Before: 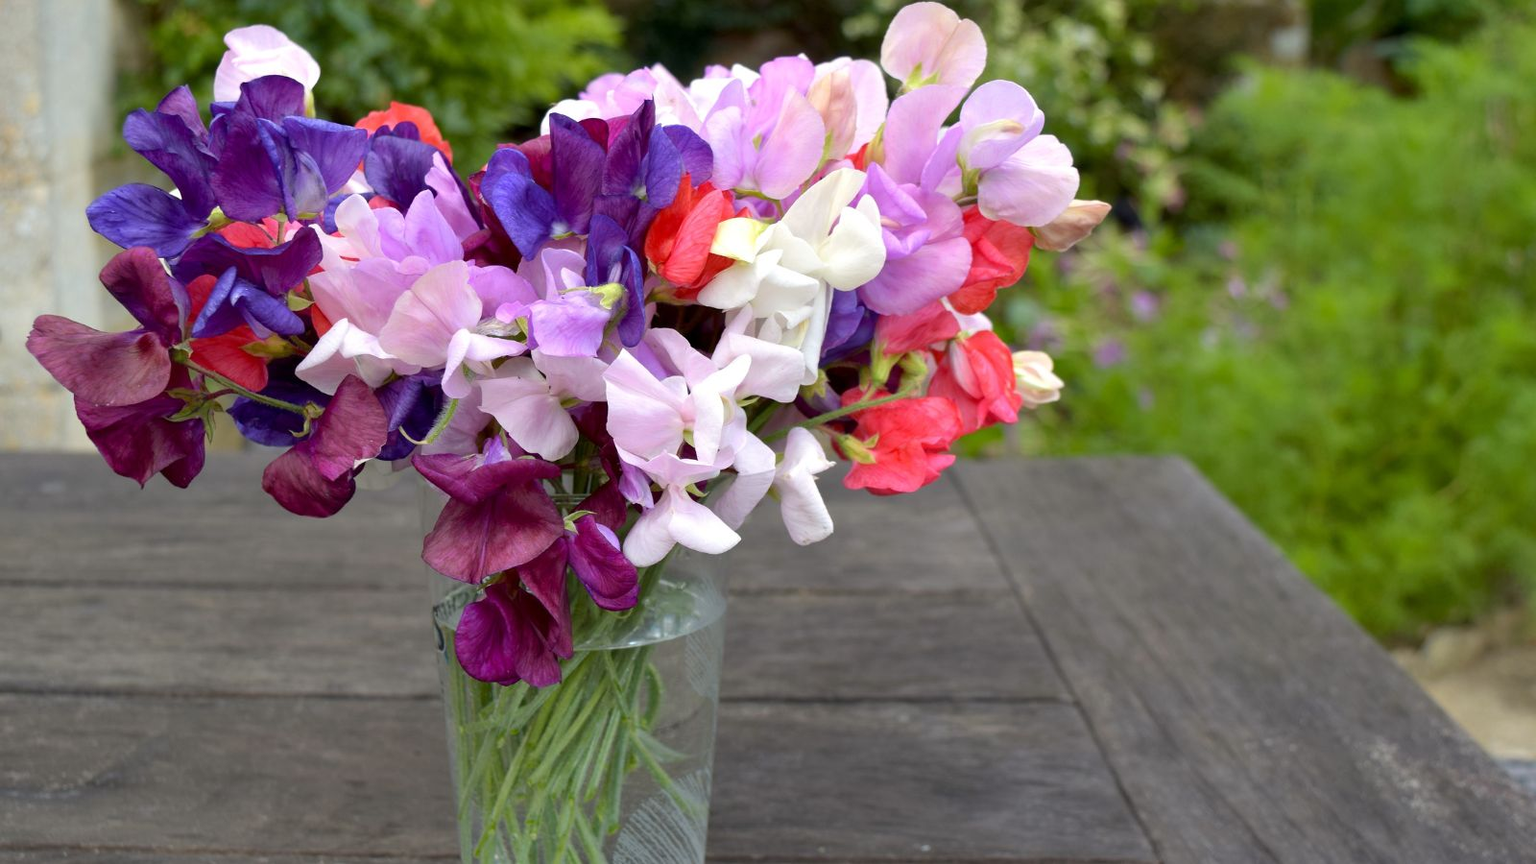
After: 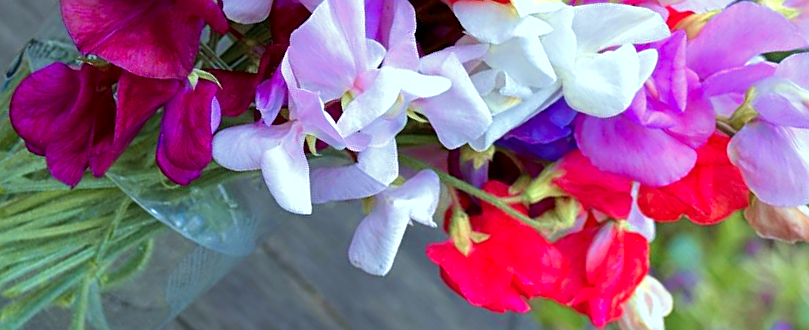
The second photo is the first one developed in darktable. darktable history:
crop and rotate: angle -44.62°, top 16.472%, right 0.787%, bottom 11.629%
shadows and highlights: shadows 19.91, highlights -19.3, soften with gaussian
color correction: highlights b* 0.006, saturation 1.34
color calibration: illuminant Planckian (black body), x 0.375, y 0.374, temperature 4113.3 K
sharpen: on, module defaults
velvia: on, module defaults
color zones: curves: ch0 [(0, 0.473) (0.001, 0.473) (0.226, 0.548) (0.4, 0.589) (0.525, 0.54) (0.728, 0.403) (0.999, 0.473) (1, 0.473)]; ch1 [(0, 0.619) (0.001, 0.619) (0.234, 0.388) (0.4, 0.372) (0.528, 0.422) (0.732, 0.53) (0.999, 0.619) (1, 0.619)]; ch2 [(0, 0.547) (0.001, 0.547) (0.226, 0.45) (0.4, 0.525) (0.525, 0.585) (0.8, 0.511) (0.999, 0.547) (1, 0.547)]
